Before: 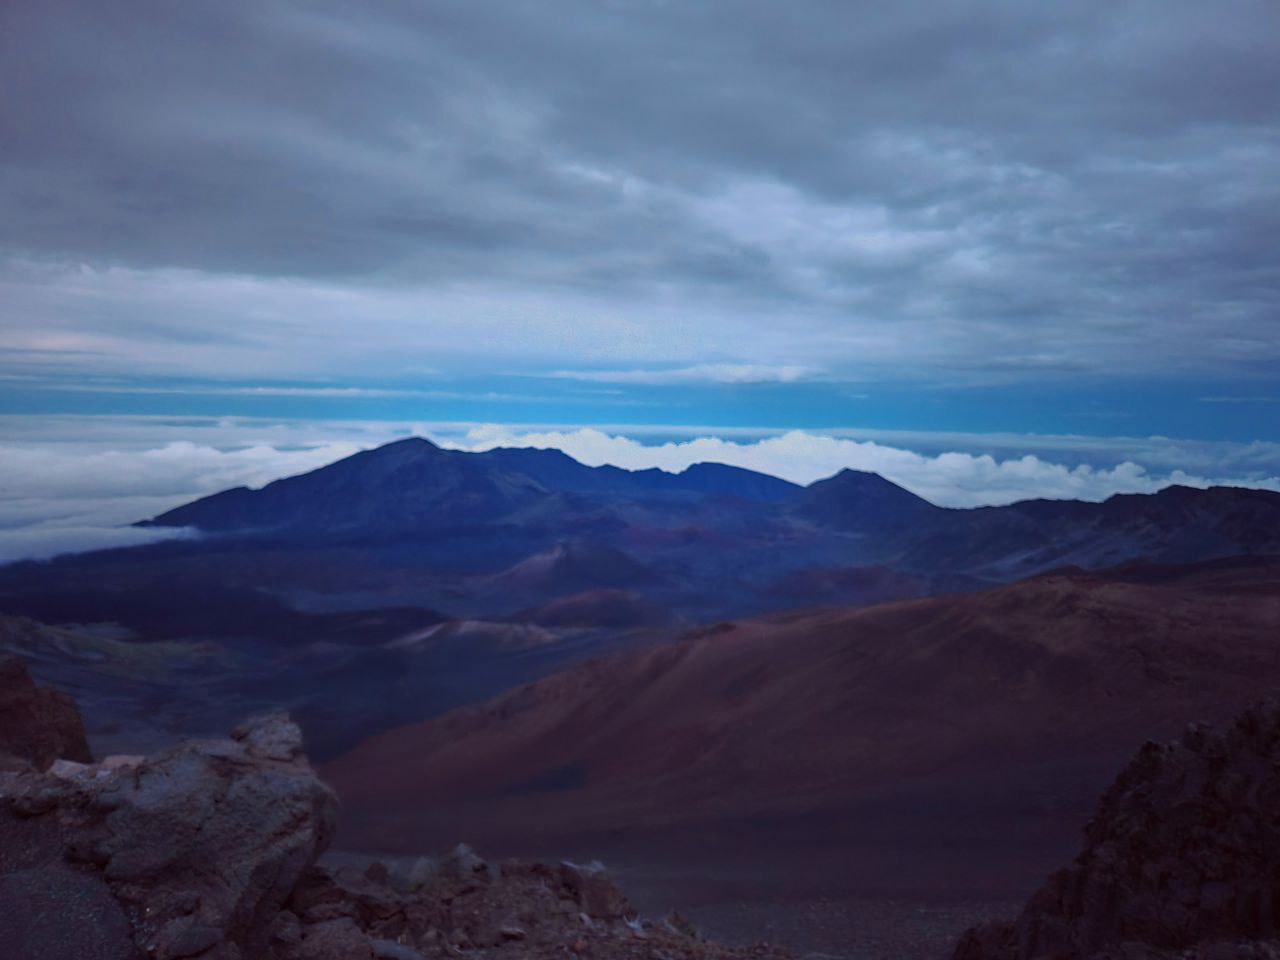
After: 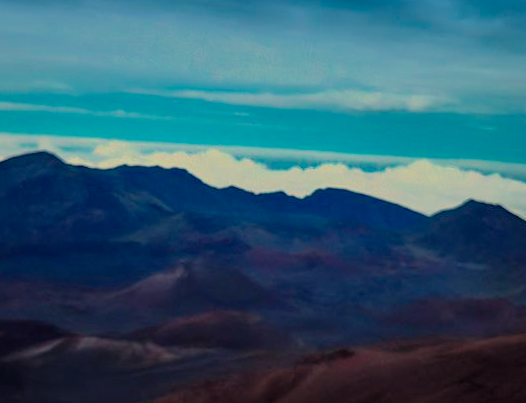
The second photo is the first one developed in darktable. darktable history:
exposure: exposure 0.02 EV, compensate highlight preservation false
crop: left 30%, top 30%, right 30%, bottom 30%
rotate and perspective: rotation 2.27°, automatic cropping off
white balance: red 1.08, blue 0.791
filmic rgb: black relative exposure -7.75 EV, white relative exposure 4.4 EV, threshold 3 EV, target black luminance 0%, hardness 3.76, latitude 50.51%, contrast 1.074, highlights saturation mix 10%, shadows ↔ highlights balance -0.22%, color science v4 (2020), enable highlight reconstruction true
graduated density: density 2.02 EV, hardness 44%, rotation 0.374°, offset 8.21, hue 208.8°, saturation 97%
contrast brightness saturation: saturation -0.1
